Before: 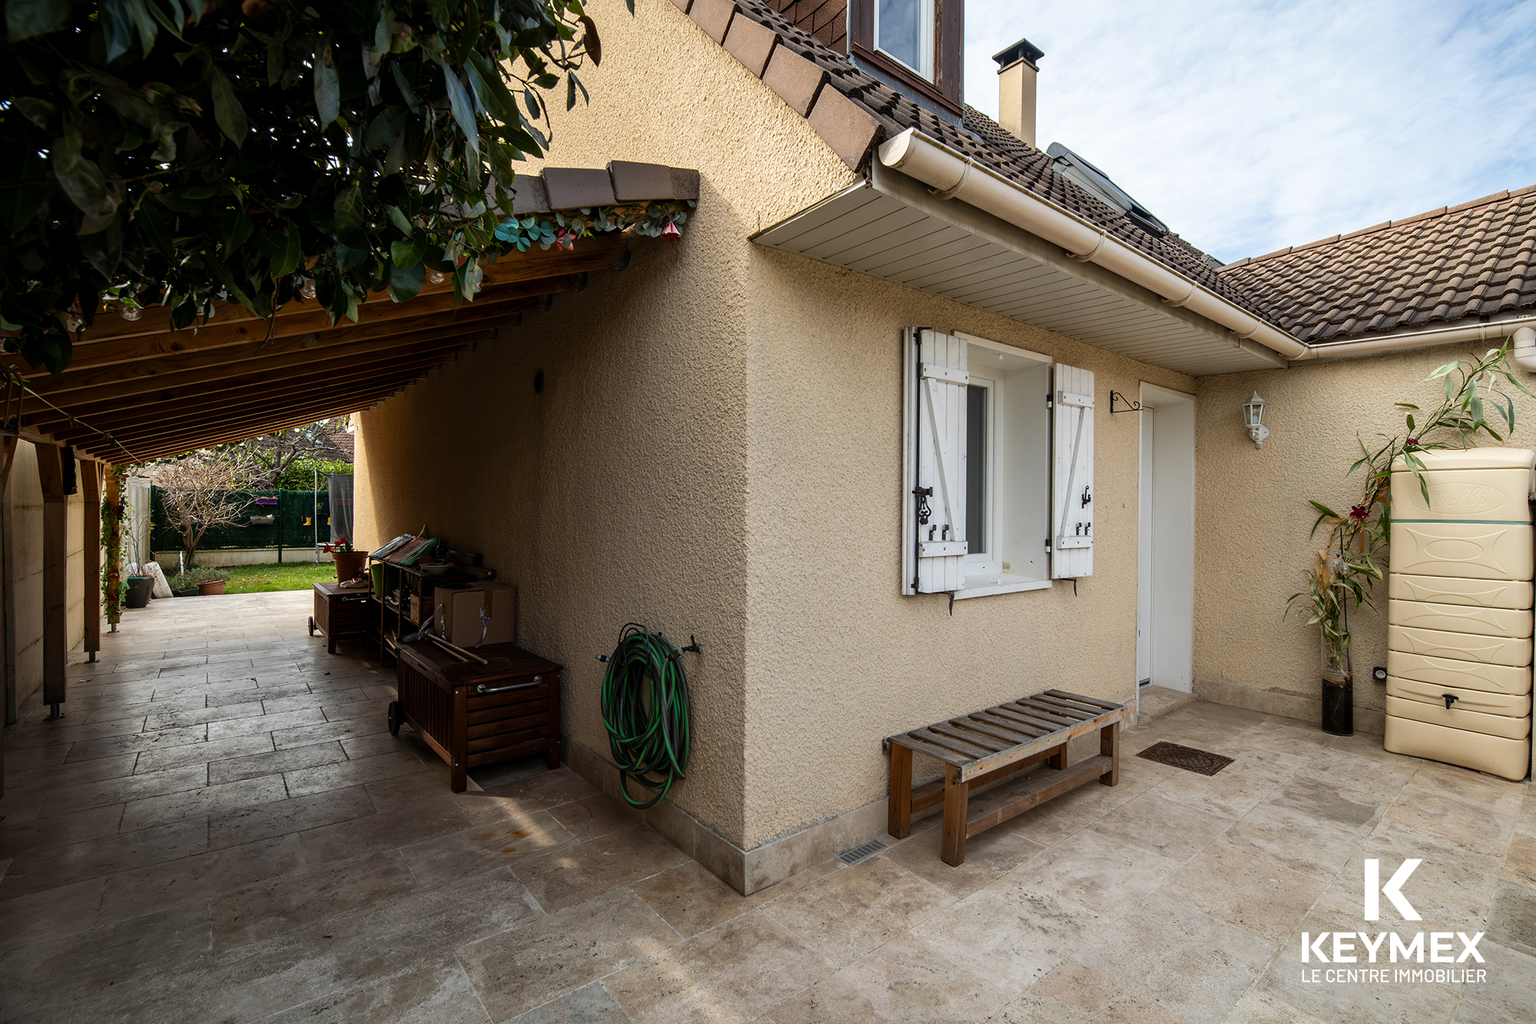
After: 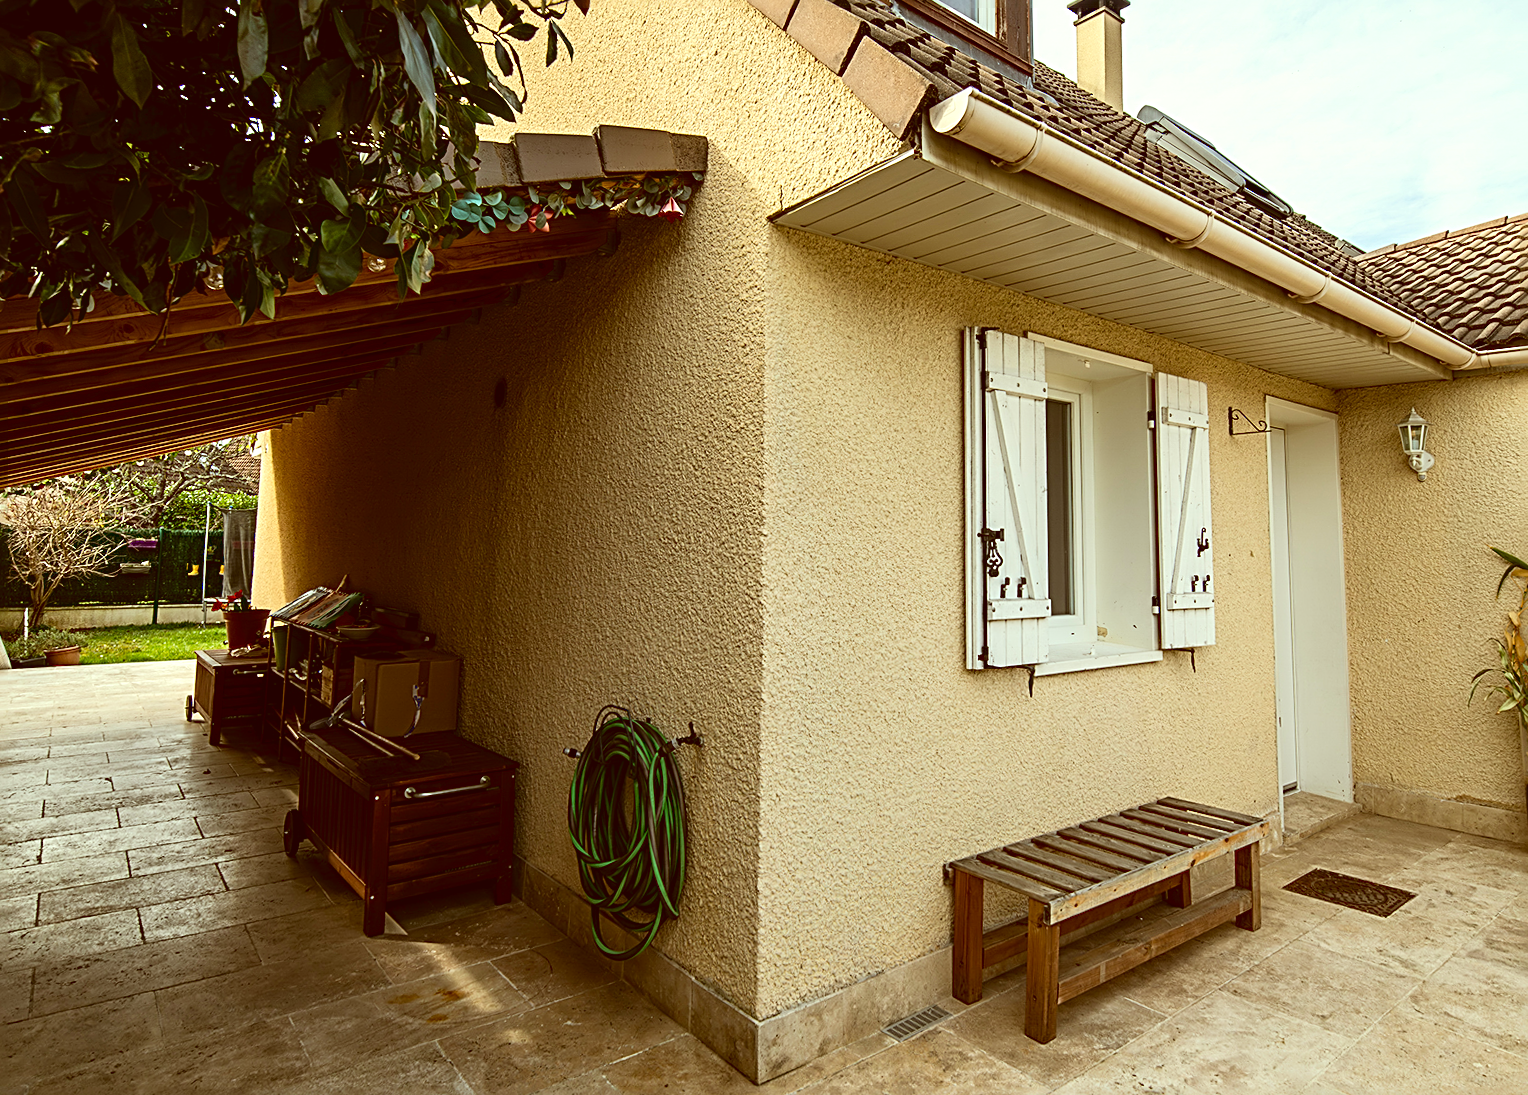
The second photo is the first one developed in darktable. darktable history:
sharpen: radius 2.817, amount 0.715
crop and rotate: left 7.196%, top 4.574%, right 10.605%, bottom 13.178%
tone curve: curves: ch0 [(0, 0.028) (0.138, 0.156) (0.468, 0.516) (0.754, 0.823) (1, 1)], color space Lab, linked channels, preserve colors none
color correction: highlights a* -5.94, highlights b* 9.48, shadows a* 10.12, shadows b* 23.94
rotate and perspective: rotation 0.215°, lens shift (vertical) -0.139, crop left 0.069, crop right 0.939, crop top 0.002, crop bottom 0.996
exposure: exposure 0.207 EV, compensate highlight preservation false
